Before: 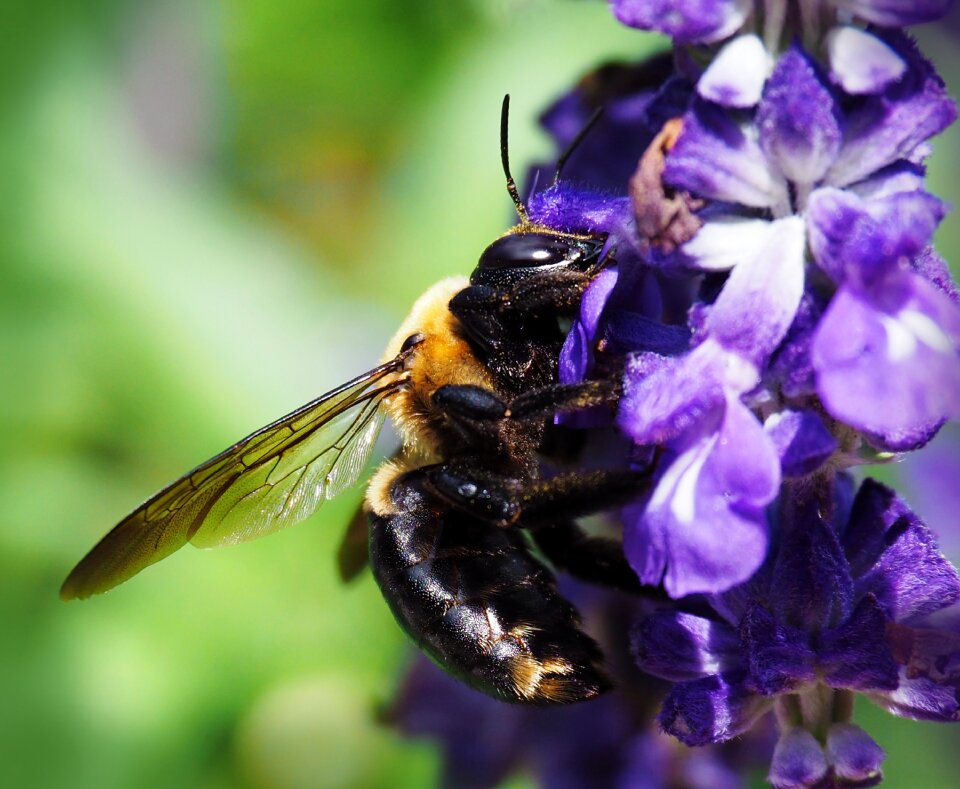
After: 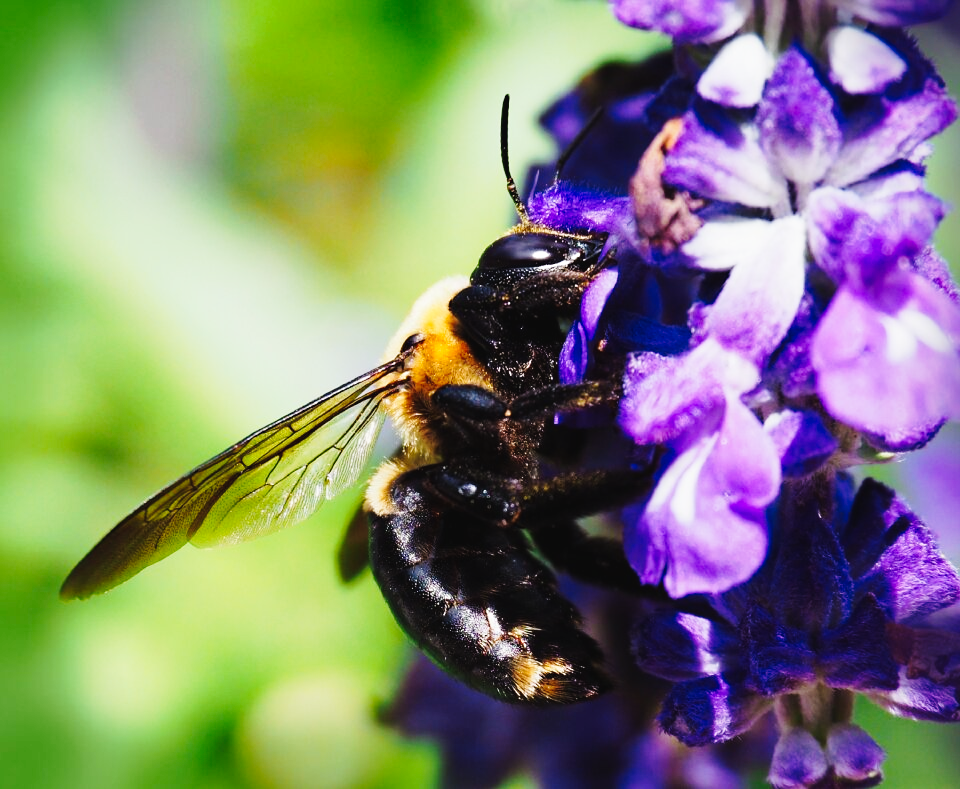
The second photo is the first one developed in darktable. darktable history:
tone curve: curves: ch0 [(0, 0.028) (0.037, 0.05) (0.123, 0.114) (0.19, 0.176) (0.269, 0.27) (0.48, 0.57) (0.595, 0.695) (0.718, 0.823) (0.855, 0.913) (1, 0.982)]; ch1 [(0, 0) (0.243, 0.245) (0.422, 0.415) (0.493, 0.495) (0.508, 0.506) (0.536, 0.538) (0.569, 0.58) (0.611, 0.644) (0.769, 0.807) (1, 1)]; ch2 [(0, 0) (0.249, 0.216) (0.349, 0.321) (0.424, 0.442) (0.476, 0.483) (0.498, 0.499) (0.517, 0.519) (0.532, 0.547) (0.569, 0.608) (0.614, 0.661) (0.706, 0.75) (0.808, 0.809) (0.991, 0.968)], preserve colors none
sharpen: radius 5.375, amount 0.312, threshold 25.983
